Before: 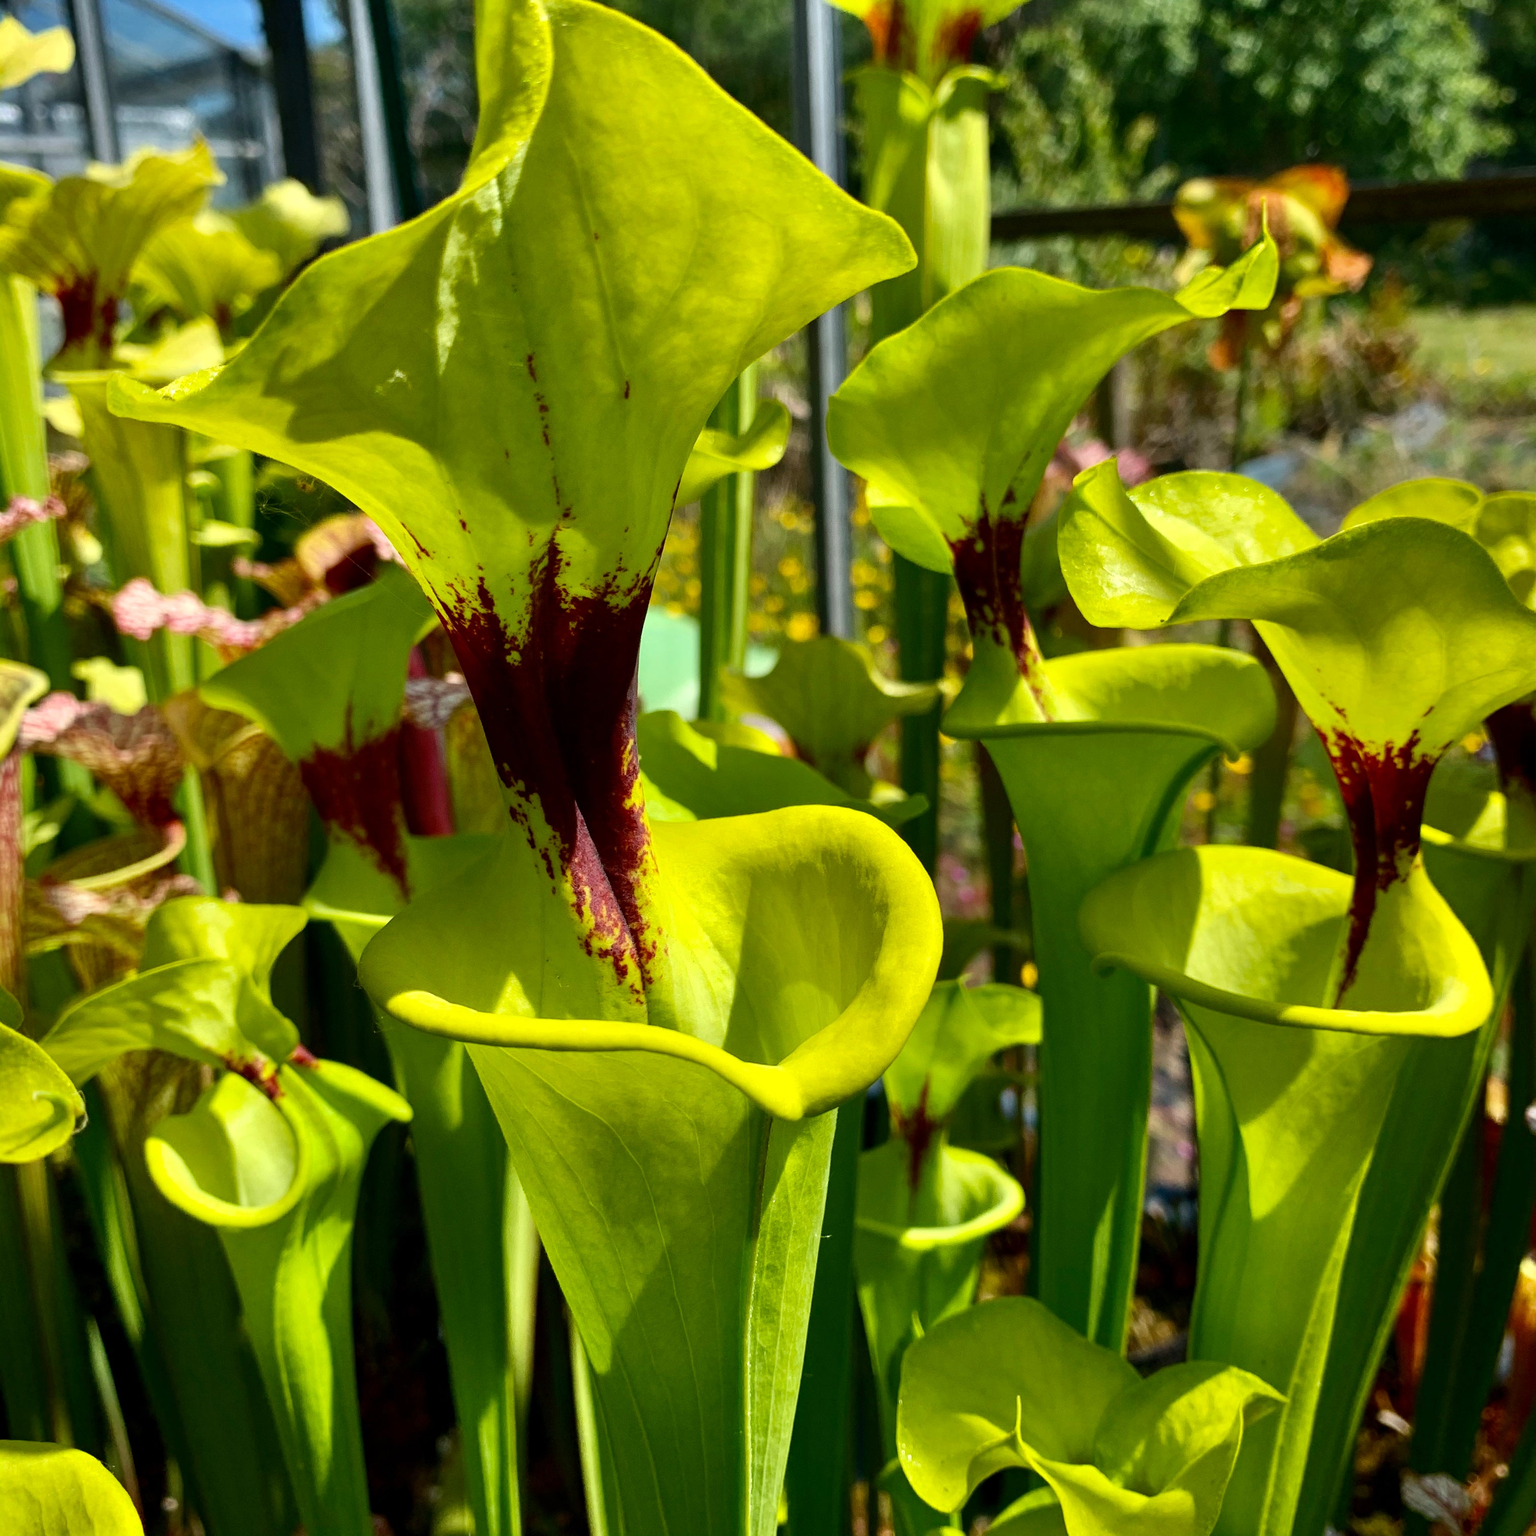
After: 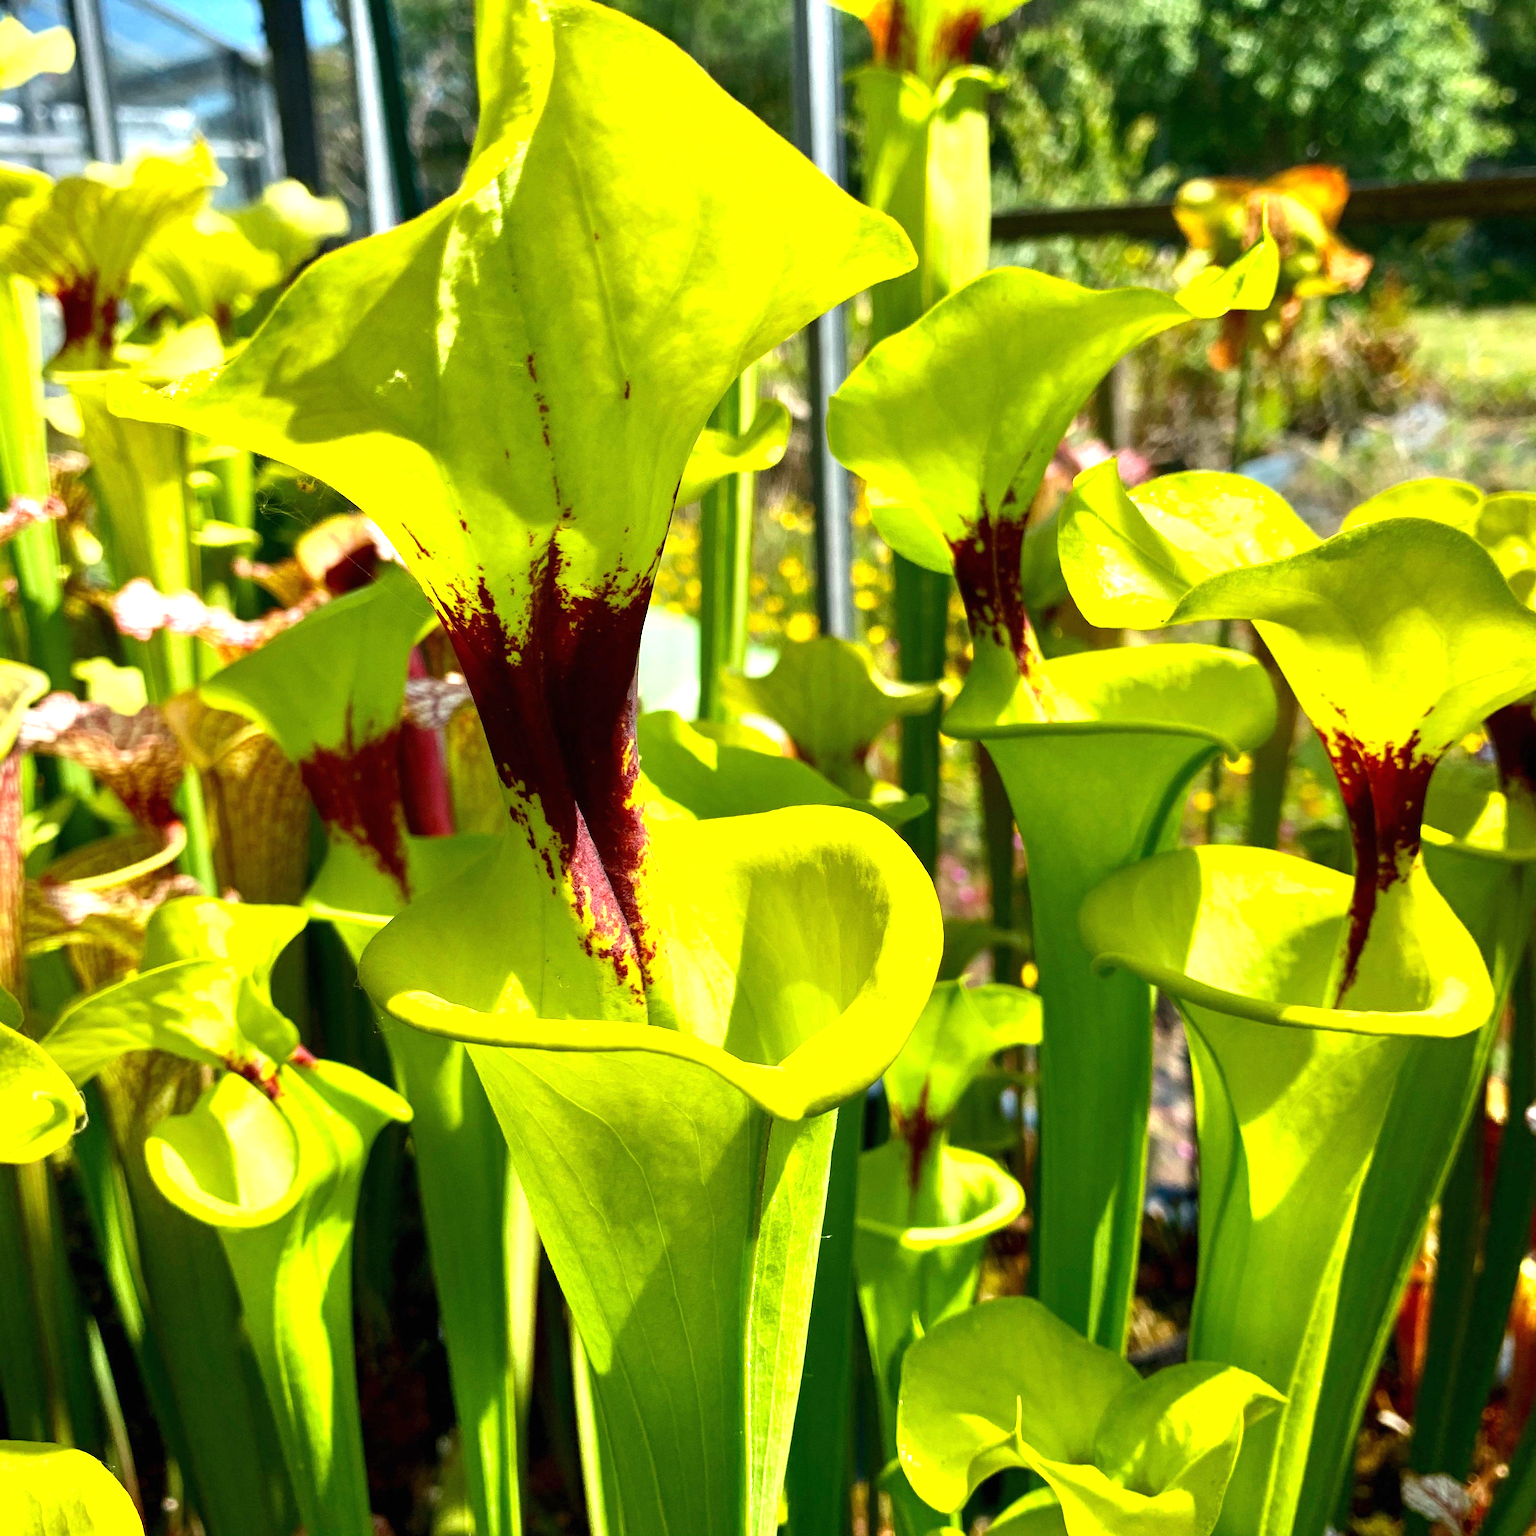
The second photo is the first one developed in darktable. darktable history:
tone equalizer: on, module defaults
exposure: black level correction 0, exposure 1.1 EV, compensate highlight preservation false
